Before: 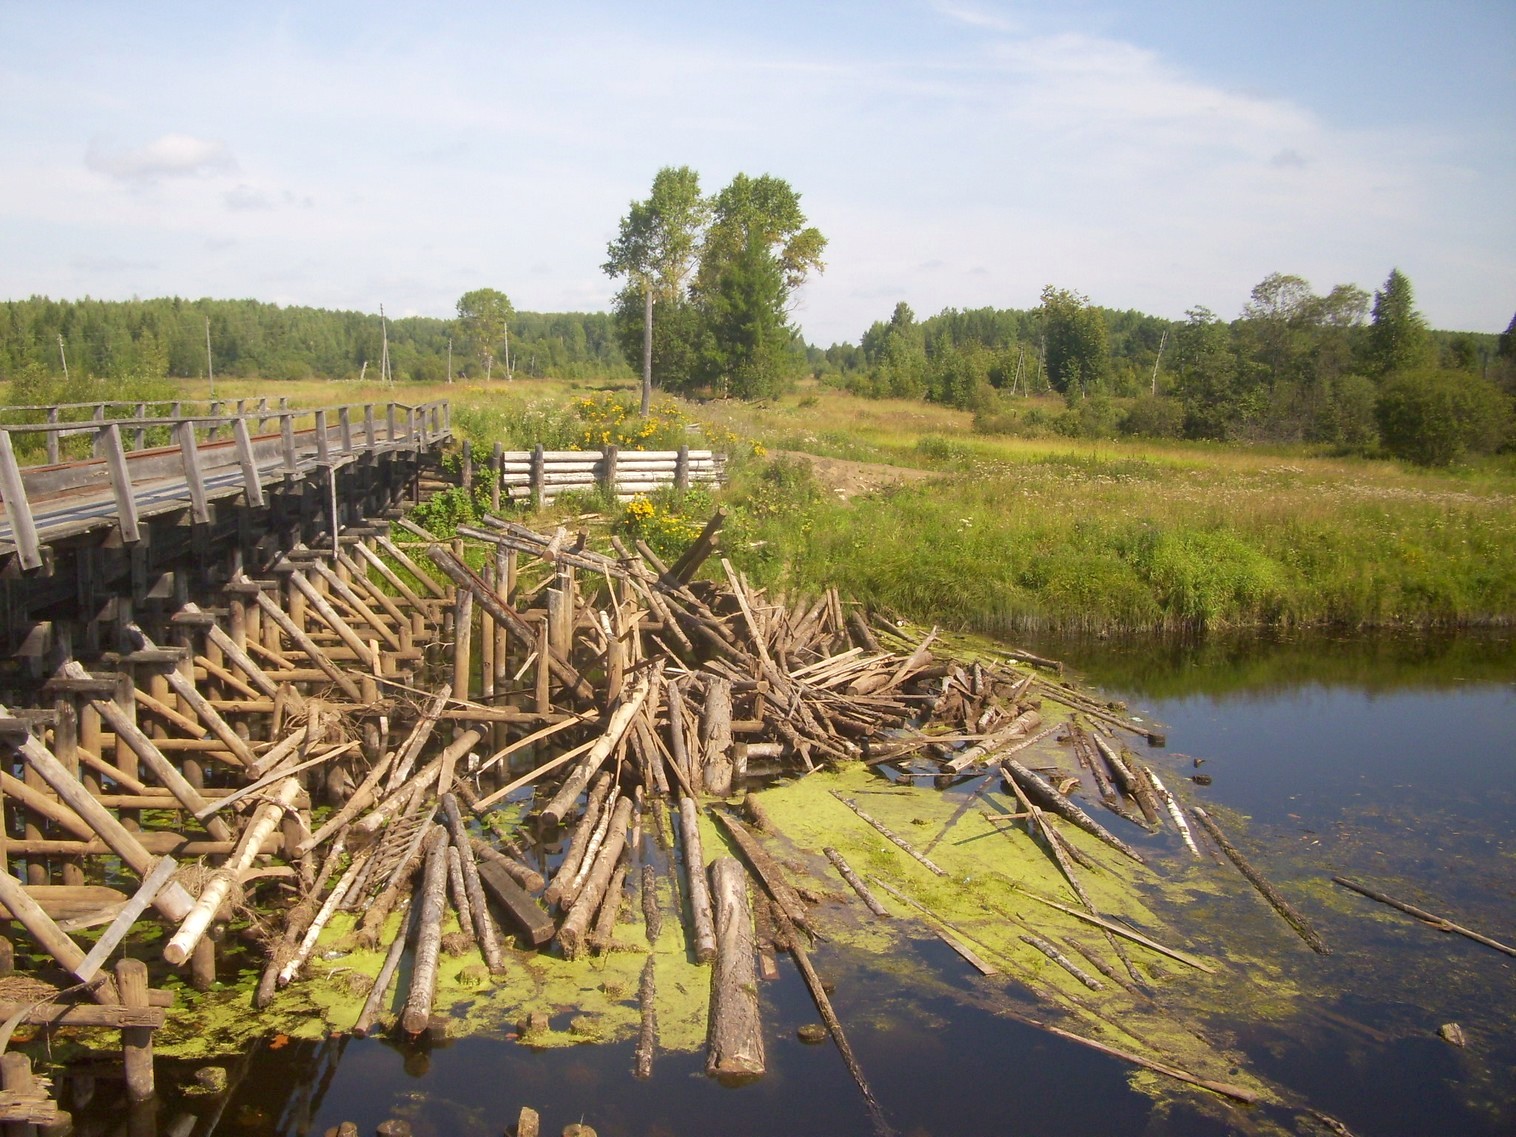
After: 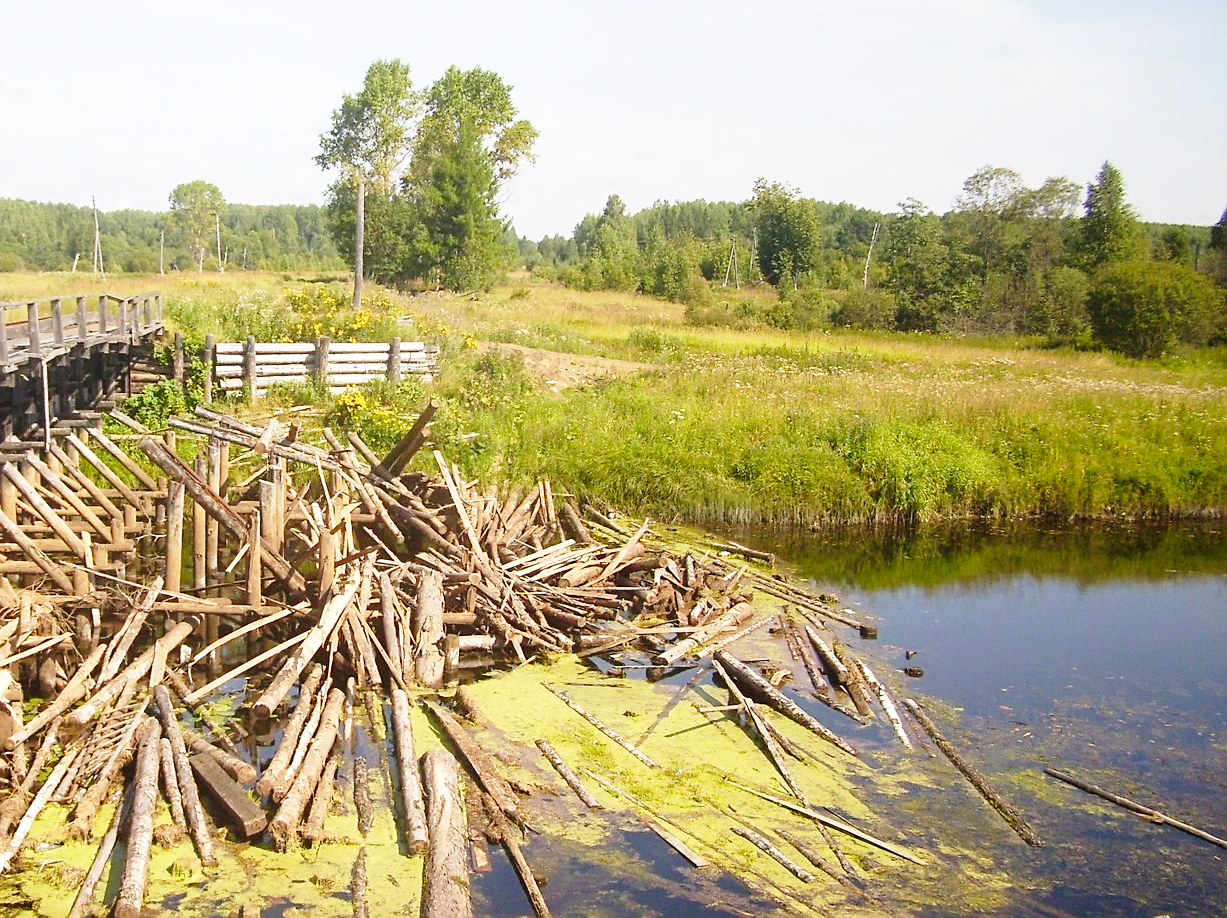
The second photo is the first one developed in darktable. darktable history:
crop: left 19.026%, top 9.571%, right 0.001%, bottom 9.631%
tone equalizer: on, module defaults
sharpen: on, module defaults
base curve: curves: ch0 [(0, 0) (0.028, 0.03) (0.121, 0.232) (0.46, 0.748) (0.859, 0.968) (1, 1)], preserve colors none
